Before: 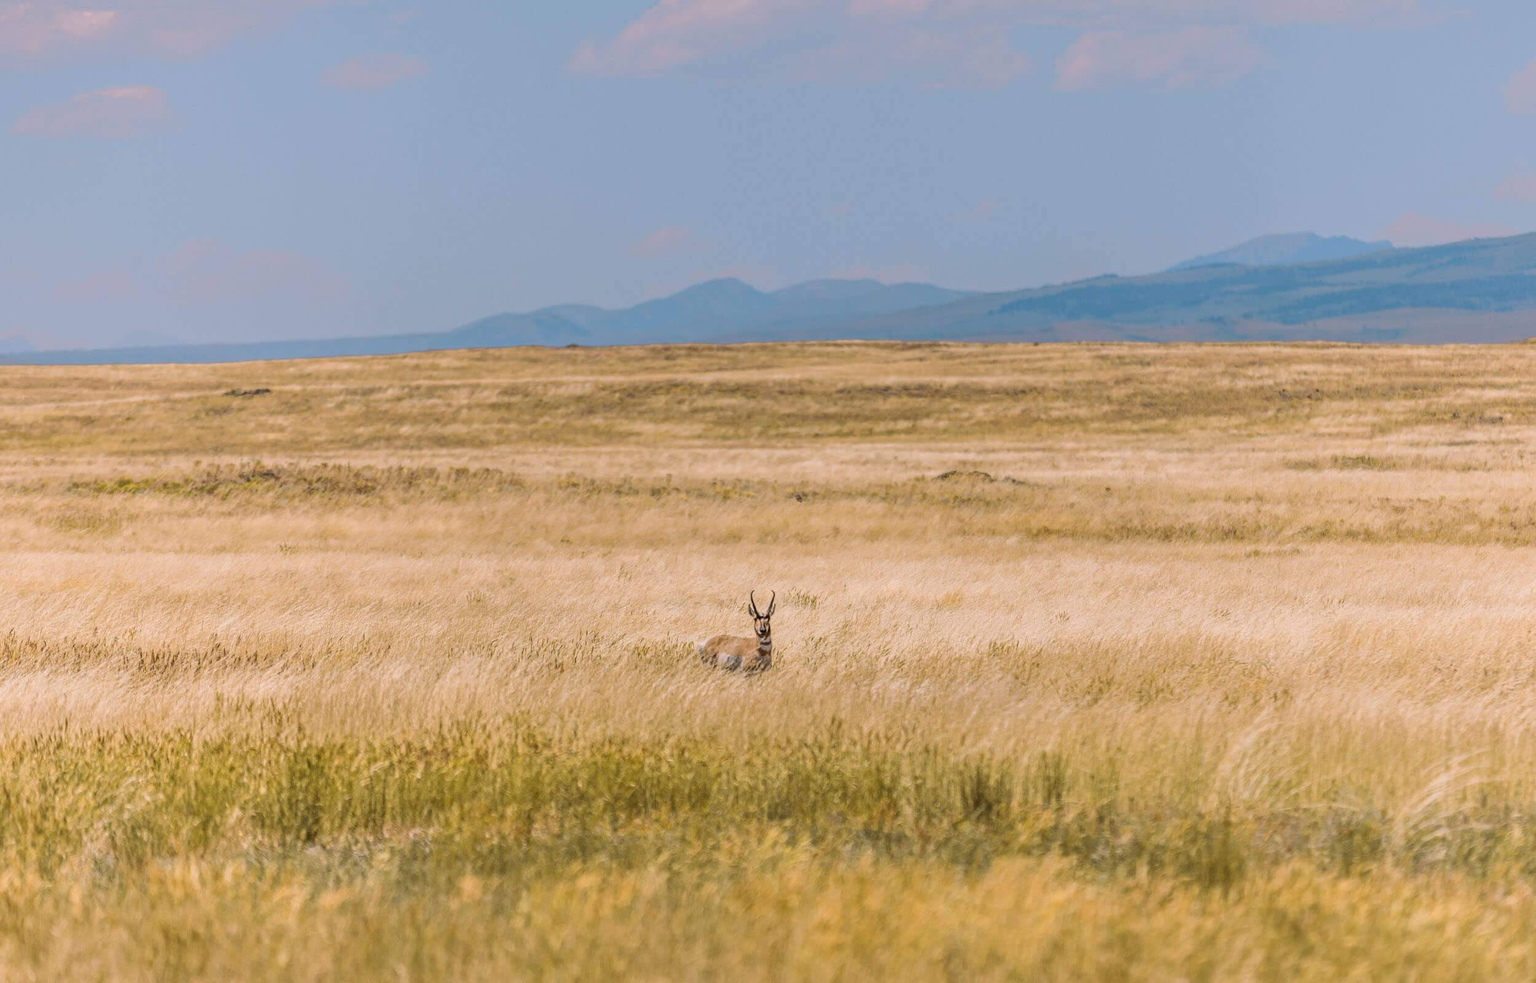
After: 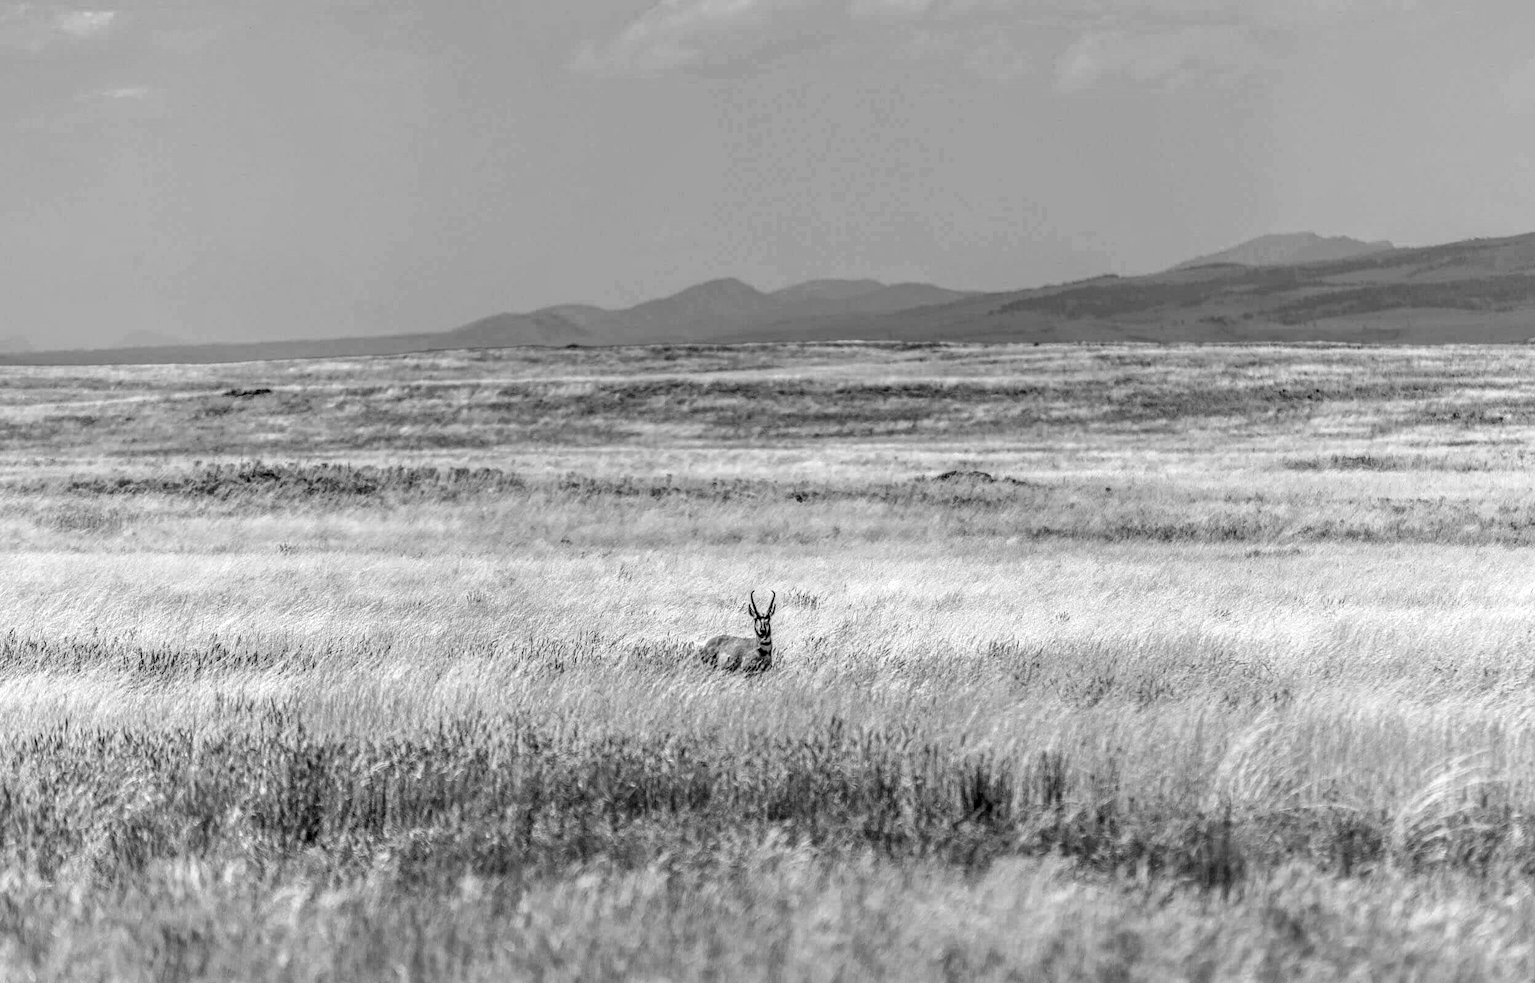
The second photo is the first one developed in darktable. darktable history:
local contrast: detail 203%
monochrome: on, module defaults
